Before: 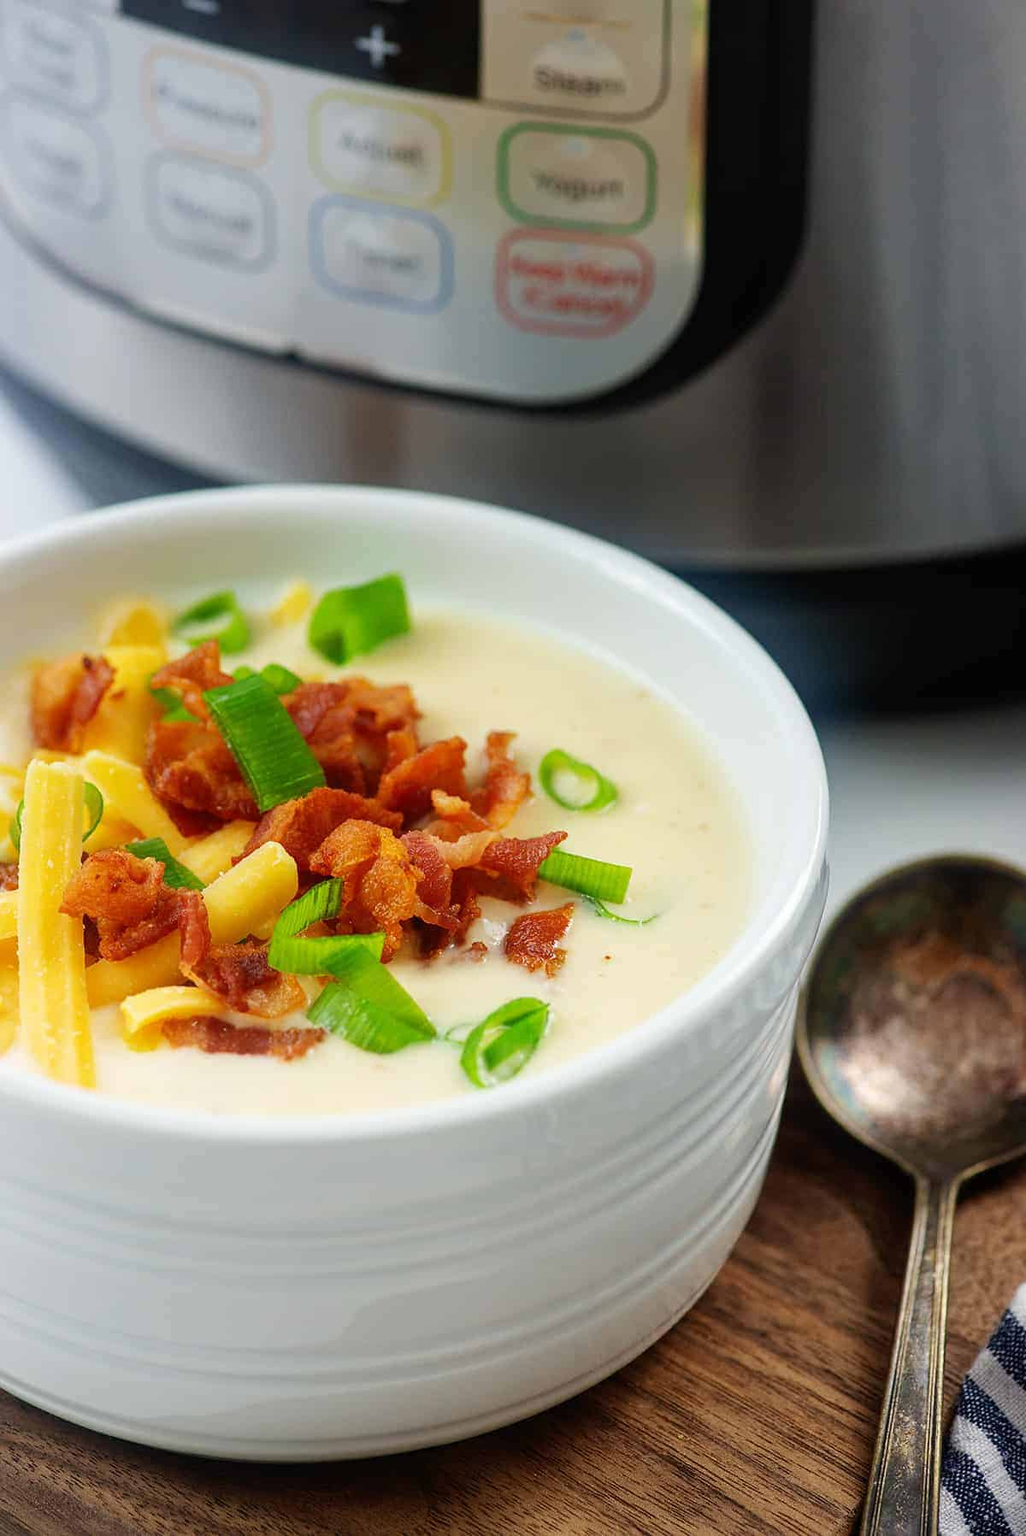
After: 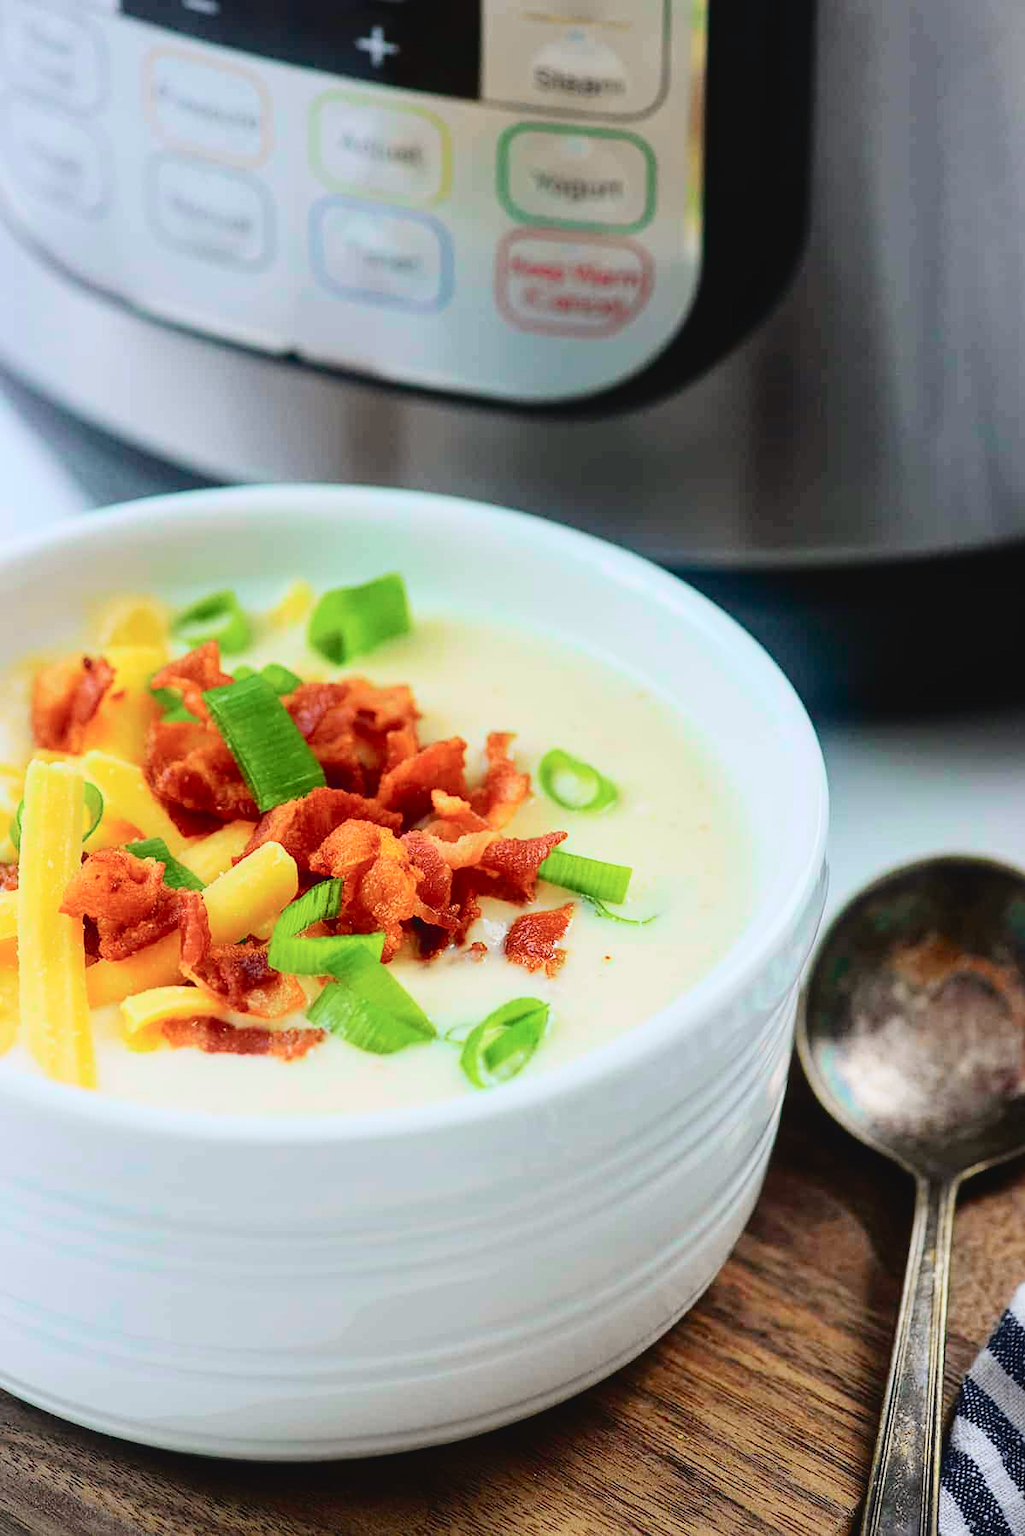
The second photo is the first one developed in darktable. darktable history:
white balance: red 0.976, blue 1.04
tone curve: curves: ch0 [(0, 0.037) (0.045, 0.055) (0.155, 0.138) (0.29, 0.325) (0.428, 0.513) (0.604, 0.71) (0.824, 0.882) (1, 0.965)]; ch1 [(0, 0) (0.339, 0.334) (0.445, 0.419) (0.476, 0.454) (0.498, 0.498) (0.53, 0.515) (0.557, 0.556) (0.609, 0.649) (0.716, 0.746) (1, 1)]; ch2 [(0, 0) (0.327, 0.318) (0.417, 0.426) (0.46, 0.453) (0.502, 0.5) (0.526, 0.52) (0.554, 0.541) (0.626, 0.65) (0.749, 0.746) (1, 1)], color space Lab, independent channels, preserve colors none
